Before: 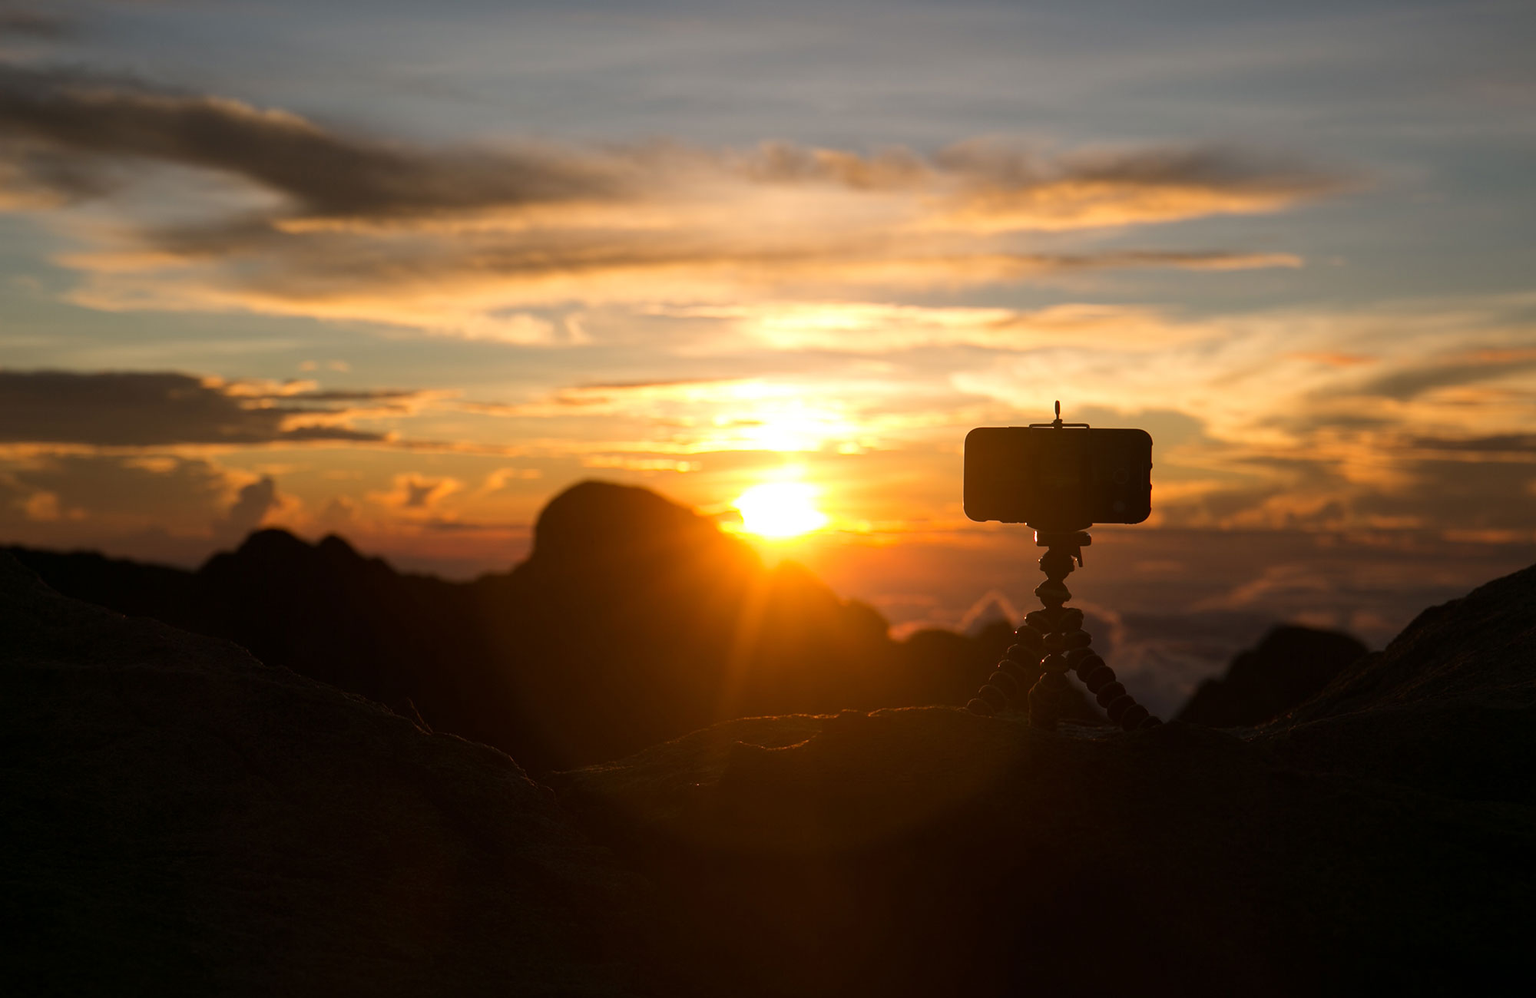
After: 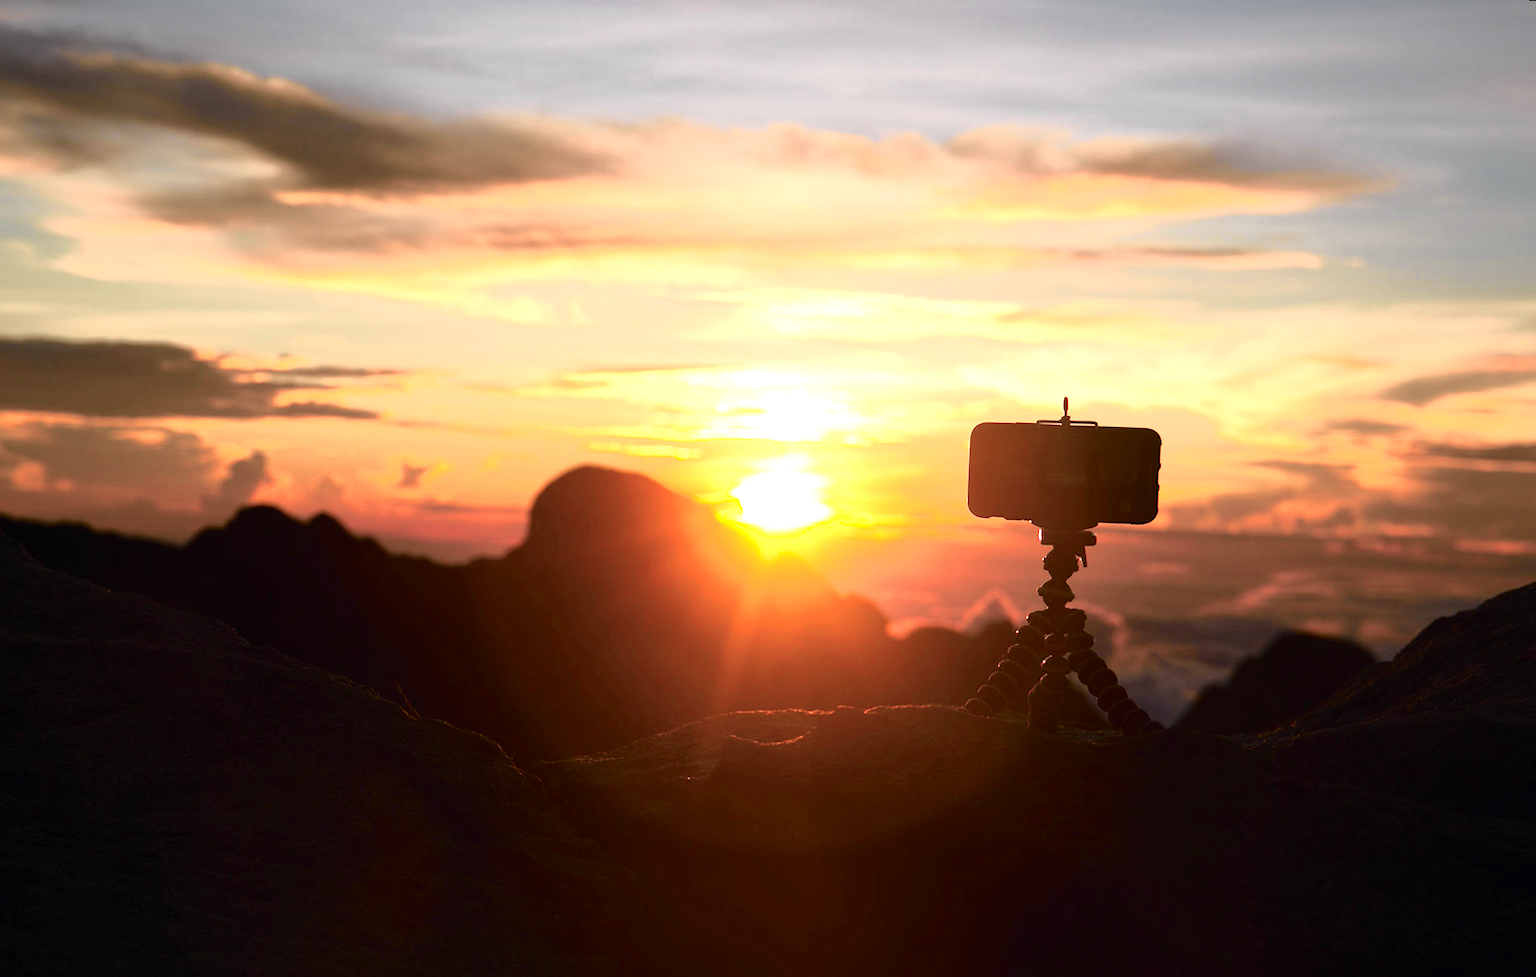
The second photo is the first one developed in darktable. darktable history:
exposure: black level correction 0, exposure 1 EV, compensate exposure bias true, compensate highlight preservation false
tone curve: curves: ch0 [(0, 0) (0.105, 0.068) (0.195, 0.162) (0.283, 0.283) (0.384, 0.404) (0.485, 0.531) (0.638, 0.681) (0.795, 0.879) (1, 0.977)]; ch1 [(0, 0) (0.161, 0.092) (0.35, 0.33) (0.379, 0.401) (0.456, 0.469) (0.498, 0.503) (0.531, 0.537) (0.596, 0.621) (0.635, 0.671) (1, 1)]; ch2 [(0, 0) (0.371, 0.362) (0.437, 0.437) (0.483, 0.484) (0.53, 0.515) (0.56, 0.58) (0.622, 0.606) (1, 1)], color space Lab, independent channels, preserve colors none
rotate and perspective: rotation 1.57°, crop left 0.018, crop right 0.982, crop top 0.039, crop bottom 0.961
